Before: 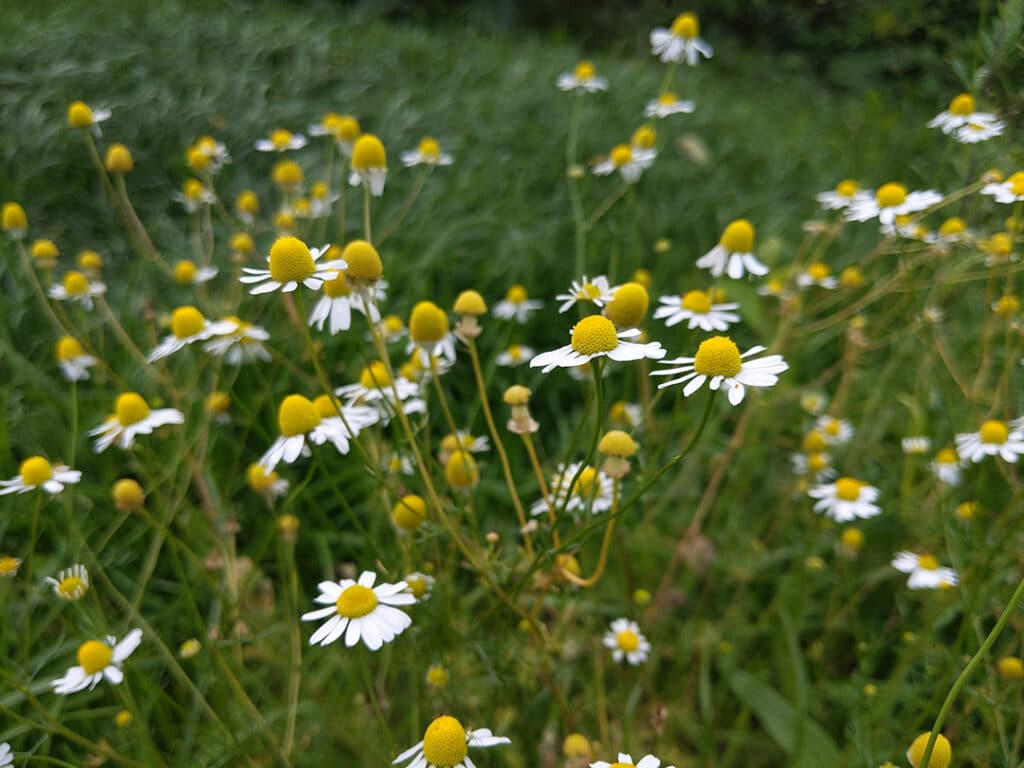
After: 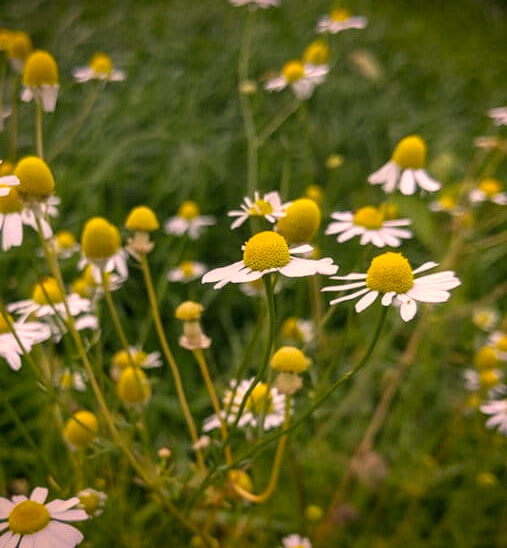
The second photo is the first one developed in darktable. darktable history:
color correction: highlights a* 21.88, highlights b* 22.25
shadows and highlights: shadows 43.06, highlights 6.94
crop: left 32.075%, top 10.976%, right 18.355%, bottom 17.596%
vignetting: fall-off start 88.53%, fall-off radius 44.2%, saturation 0.376, width/height ratio 1.161
local contrast: on, module defaults
white balance: red 0.925, blue 1.046
